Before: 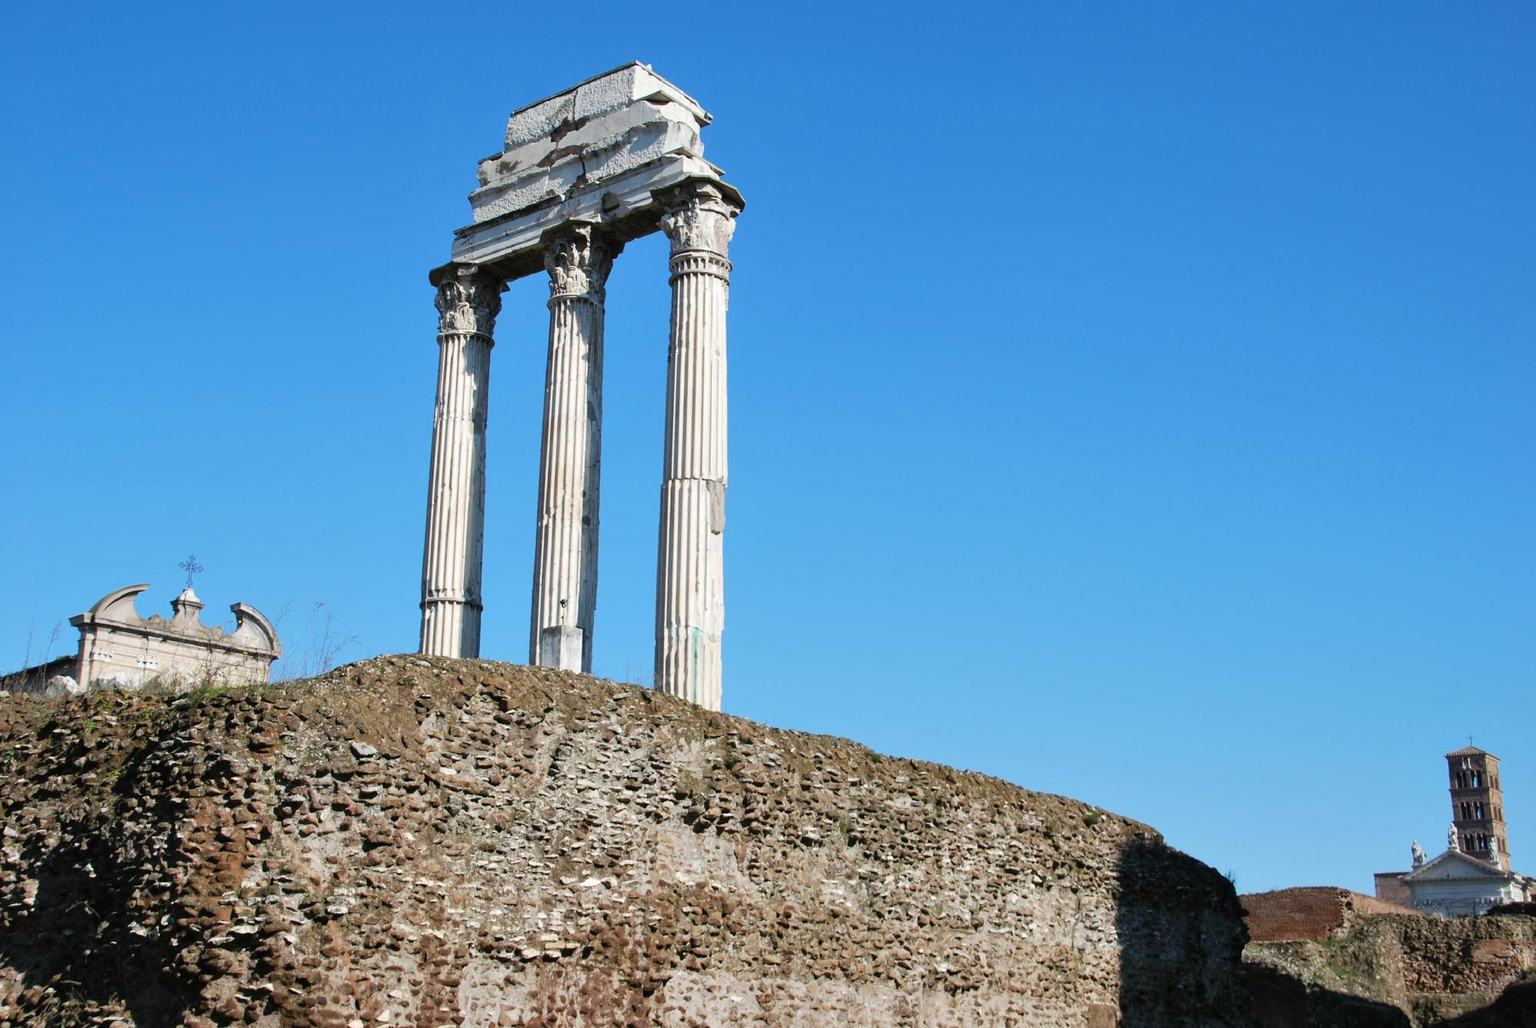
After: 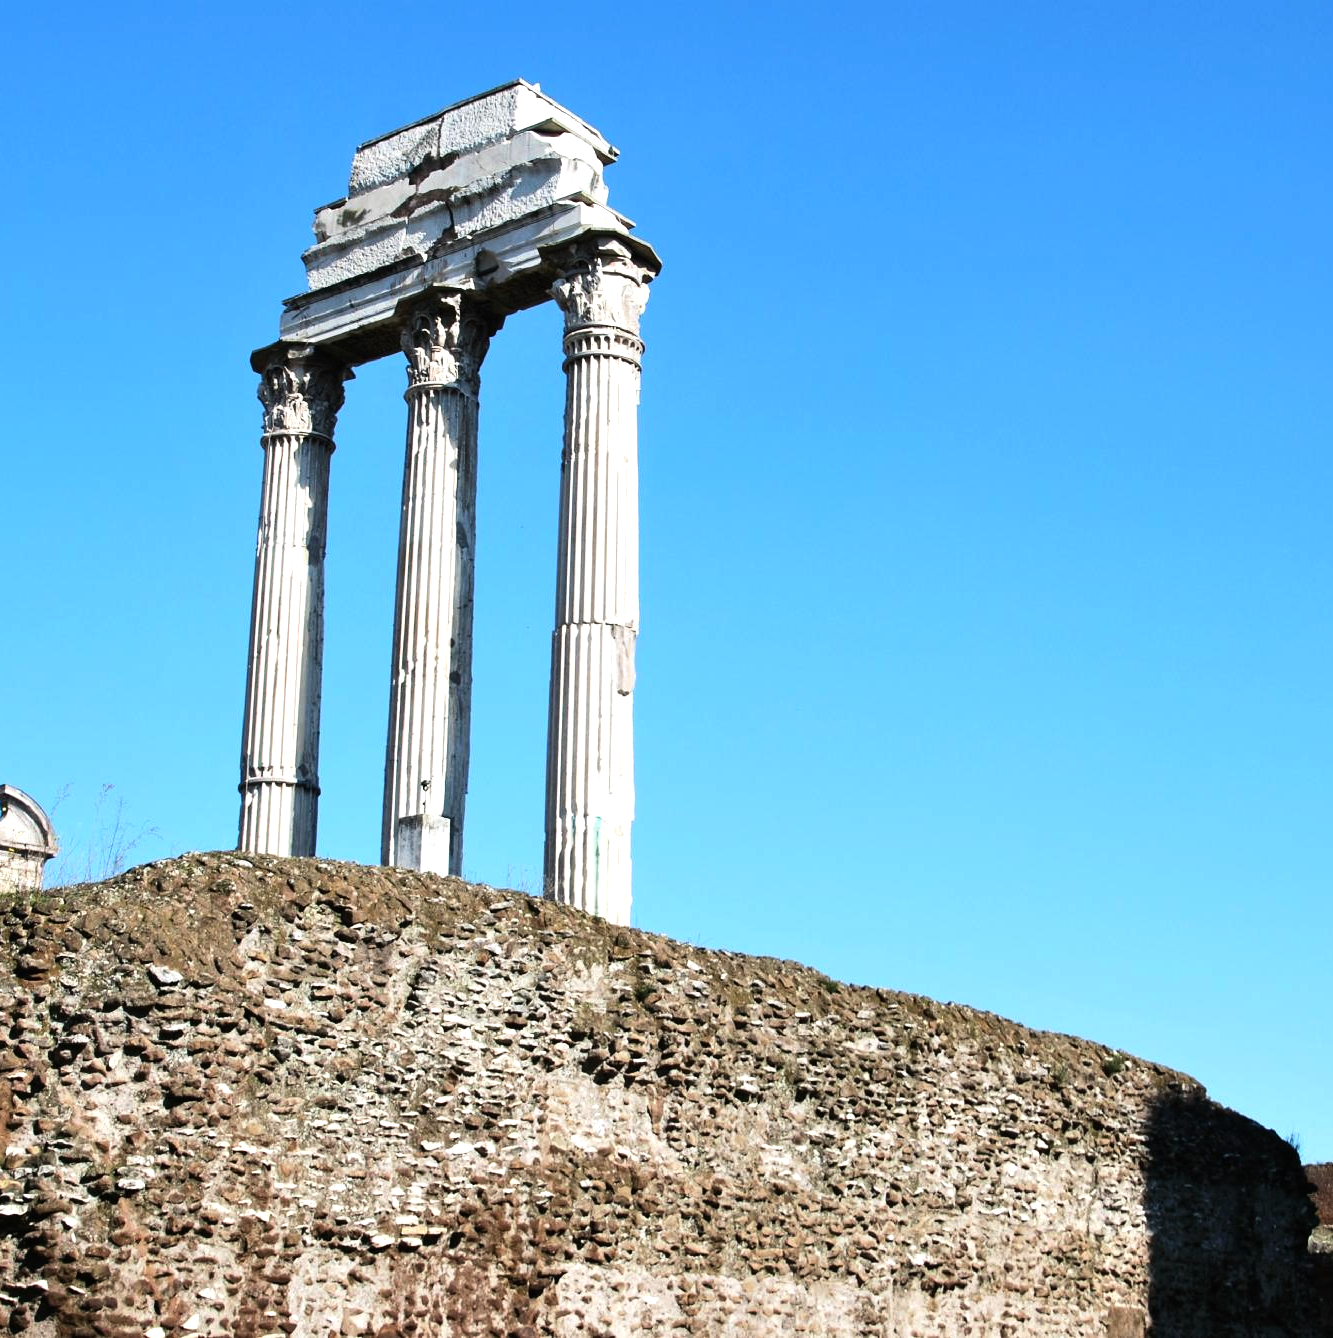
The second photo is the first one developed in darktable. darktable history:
crop and rotate: left 15.446%, right 17.836%
tone equalizer: -8 EV -0.75 EV, -7 EV -0.7 EV, -6 EV -0.6 EV, -5 EV -0.4 EV, -3 EV 0.4 EV, -2 EV 0.6 EV, -1 EV 0.7 EV, +0 EV 0.75 EV, edges refinement/feathering 500, mask exposure compensation -1.57 EV, preserve details no
